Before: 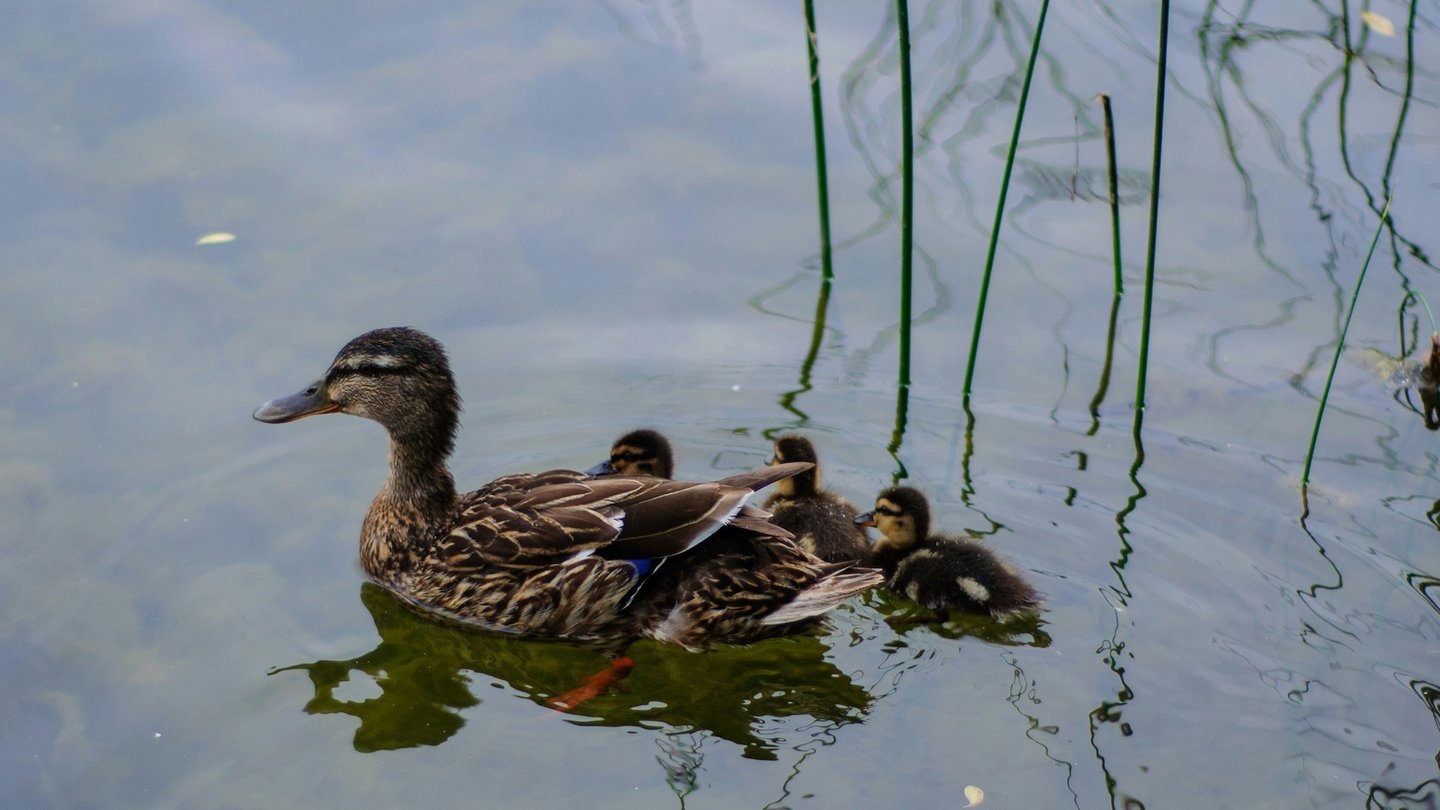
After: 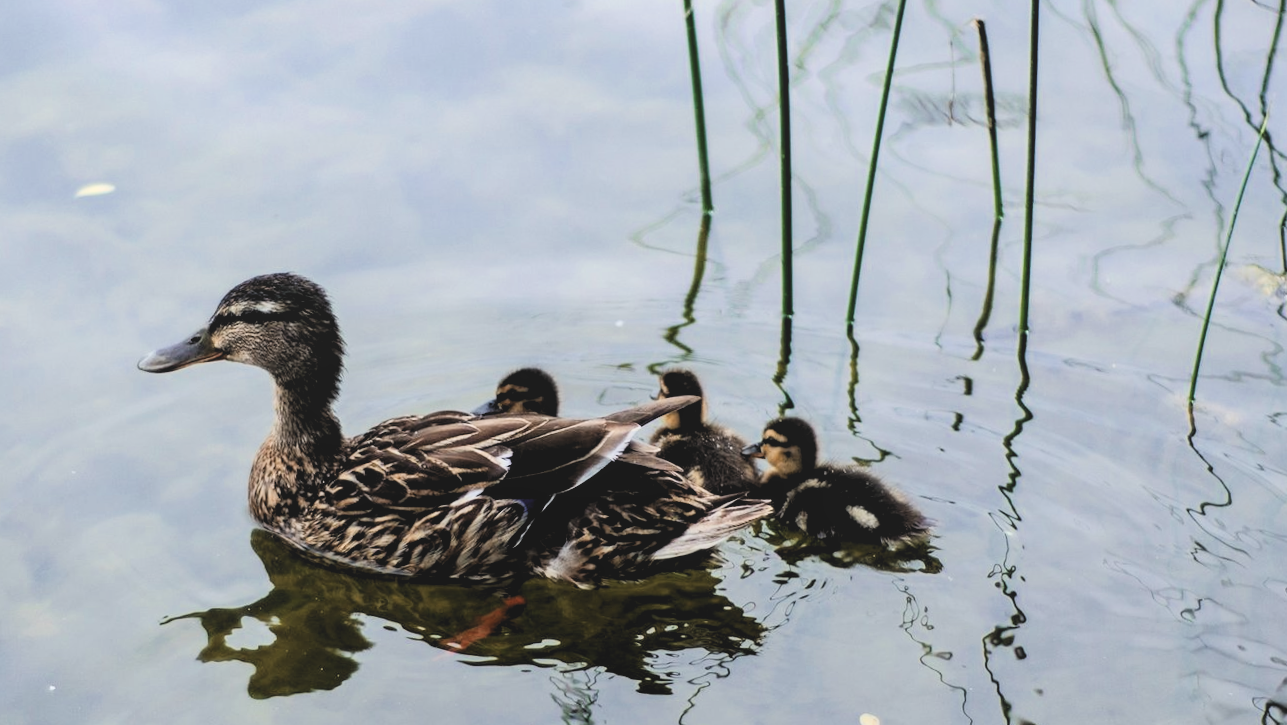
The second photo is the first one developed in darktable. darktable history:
crop and rotate: angle 1.74°, left 5.825%, top 5.678%
color zones: curves: ch2 [(0, 0.5) (0.143, 0.5) (0.286, 0.416) (0.429, 0.5) (0.571, 0.5) (0.714, 0.5) (0.857, 0.5) (1, 0.5)]
local contrast: highlights 70%, shadows 64%, detail 82%, midtone range 0.321
filmic rgb: black relative exposure -7.99 EV, white relative exposure 8.03 EV, hardness 2.46, latitude 9.09%, contrast 0.717, highlights saturation mix 9.24%, shadows ↔ highlights balance 1.49%
levels: levels [0.129, 0.519, 0.867]
tone equalizer: edges refinement/feathering 500, mask exposure compensation -1.57 EV, preserve details no
exposure: compensate highlight preservation false
tone curve: curves: ch0 [(0, 0) (0.003, 0.01) (0.011, 0.017) (0.025, 0.035) (0.044, 0.068) (0.069, 0.109) (0.1, 0.144) (0.136, 0.185) (0.177, 0.231) (0.224, 0.279) (0.277, 0.346) (0.335, 0.42) (0.399, 0.5) (0.468, 0.603) (0.543, 0.712) (0.623, 0.808) (0.709, 0.883) (0.801, 0.957) (0.898, 0.993) (1, 1)], color space Lab, independent channels, preserve colors none
